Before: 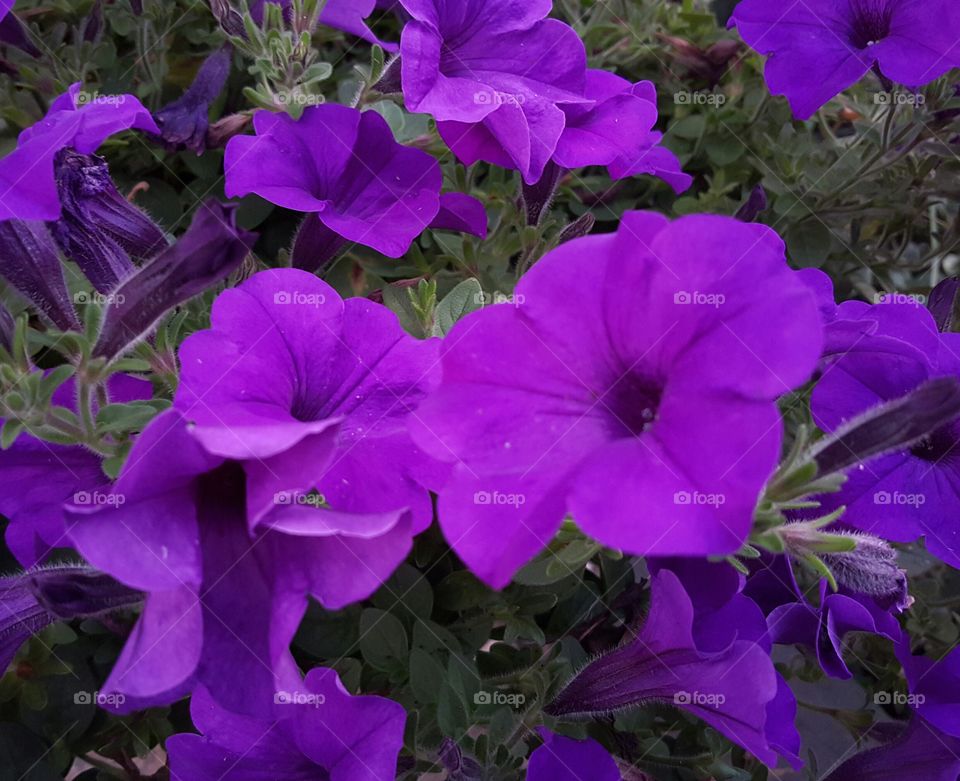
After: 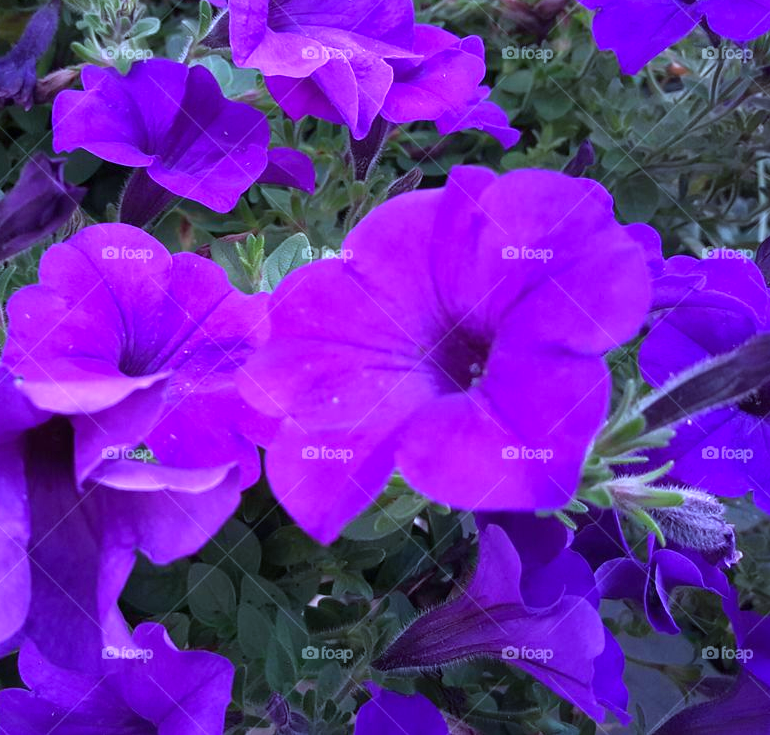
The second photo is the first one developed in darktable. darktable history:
white balance: red 0.954, blue 1.079
exposure: black level correction 0, exposure 0.7 EV, compensate exposure bias true, compensate highlight preservation false
crop and rotate: left 17.959%, top 5.771%, right 1.742%
color calibration: illuminant Planckian (black body), x 0.378, y 0.375, temperature 4065 K
